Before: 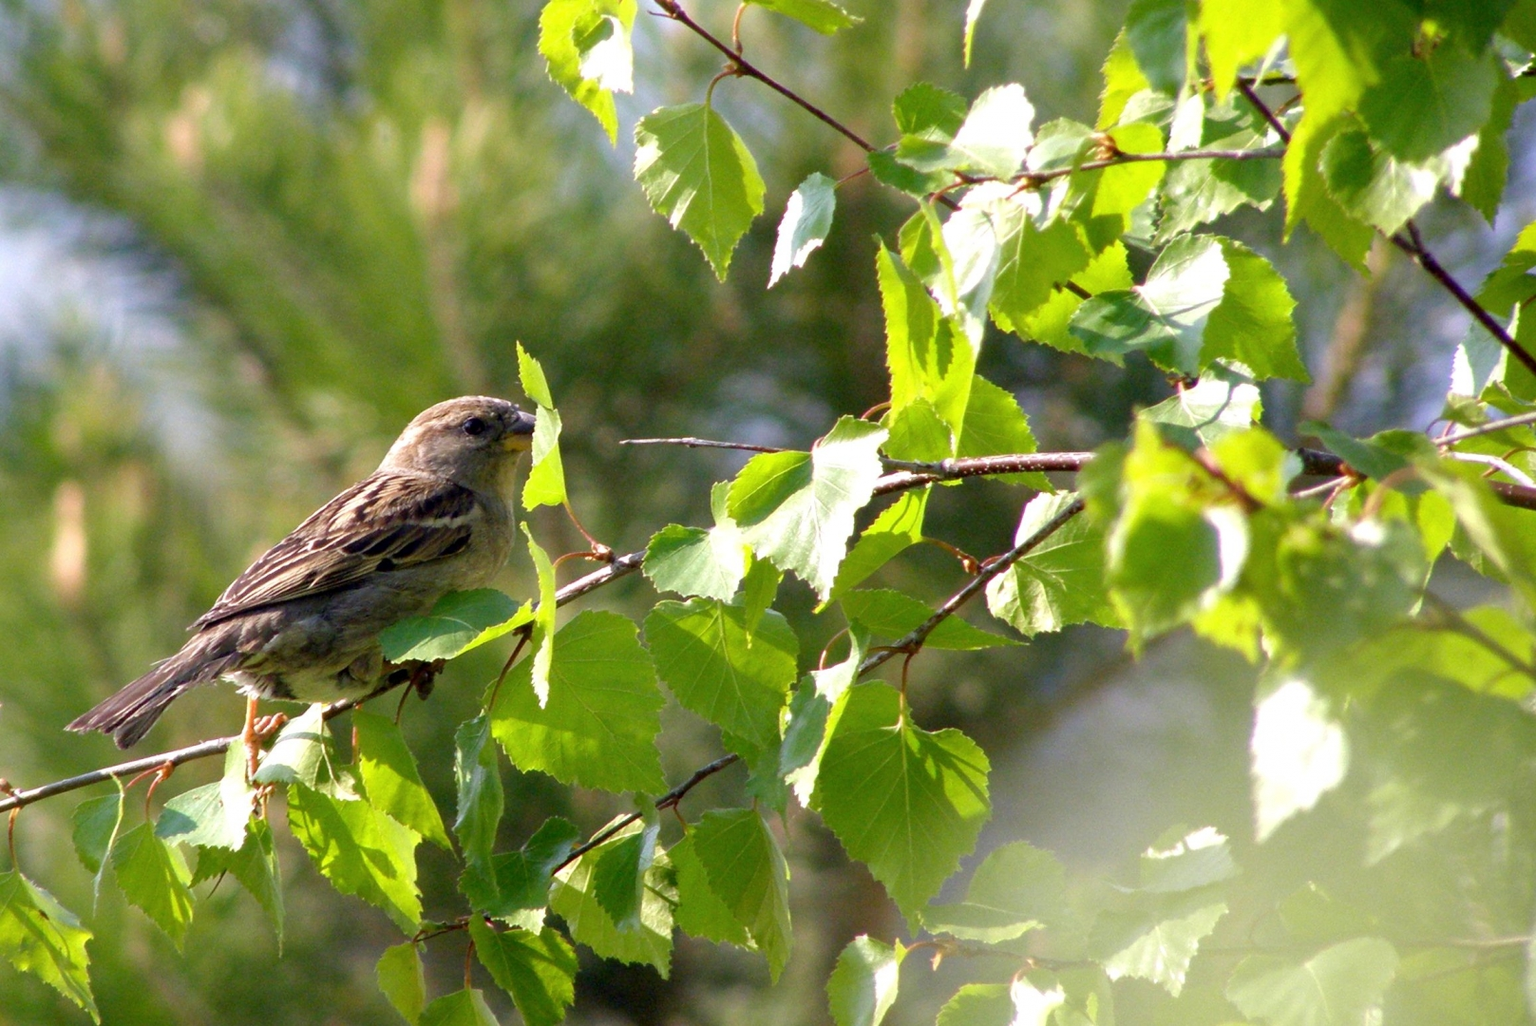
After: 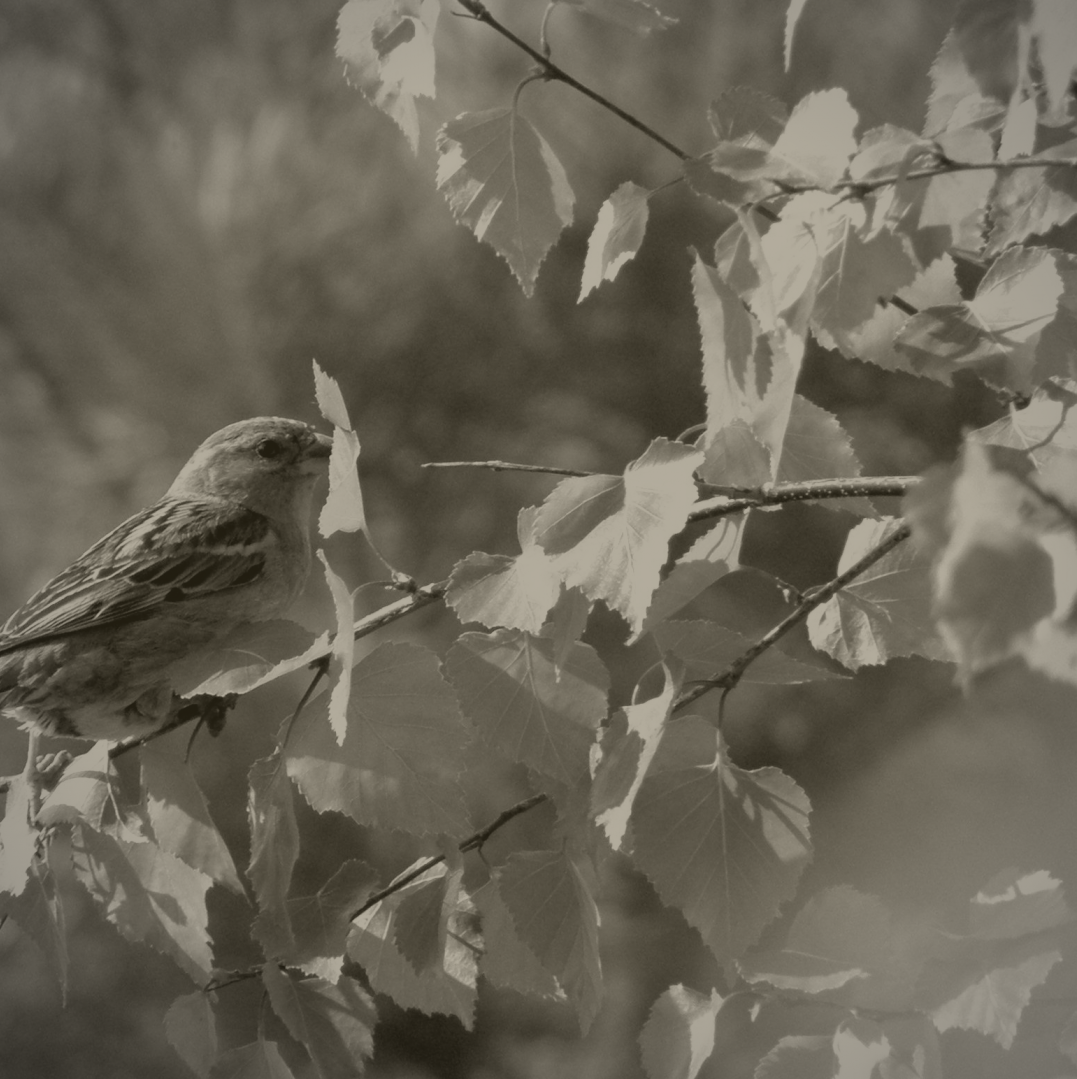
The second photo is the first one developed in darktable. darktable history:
exposure: compensate highlight preservation false
vignetting: fall-off radius 81.94%
colorize: hue 41.44°, saturation 22%, source mix 60%, lightness 10.61%
crop and rotate: left 14.292%, right 19.041%
